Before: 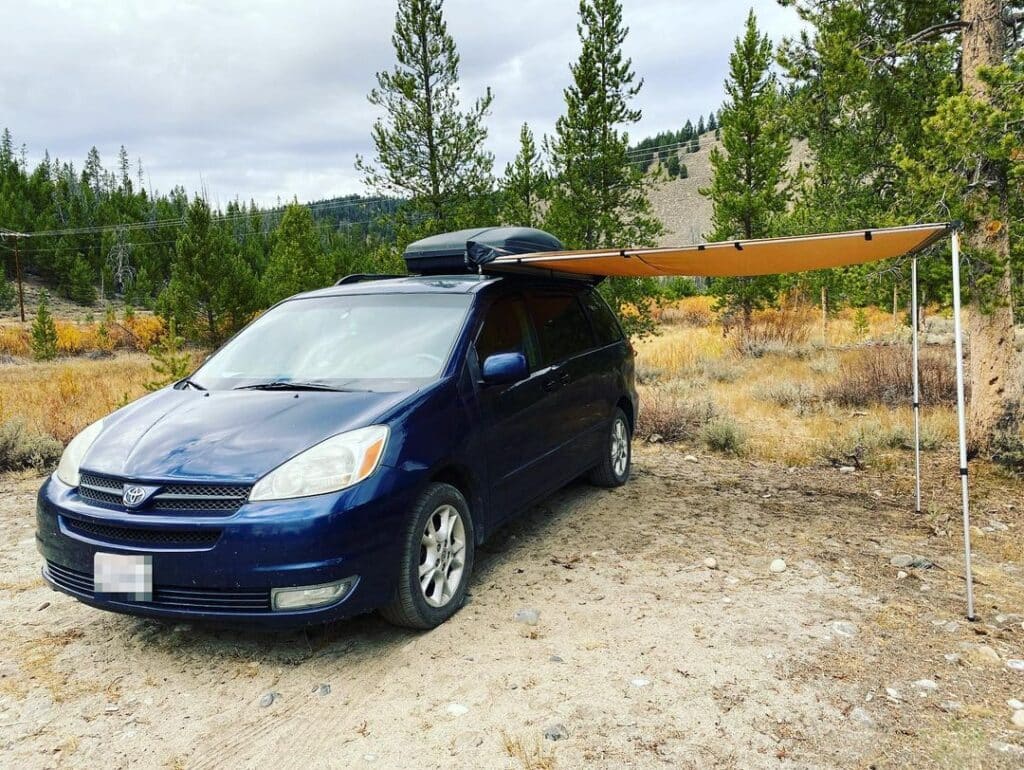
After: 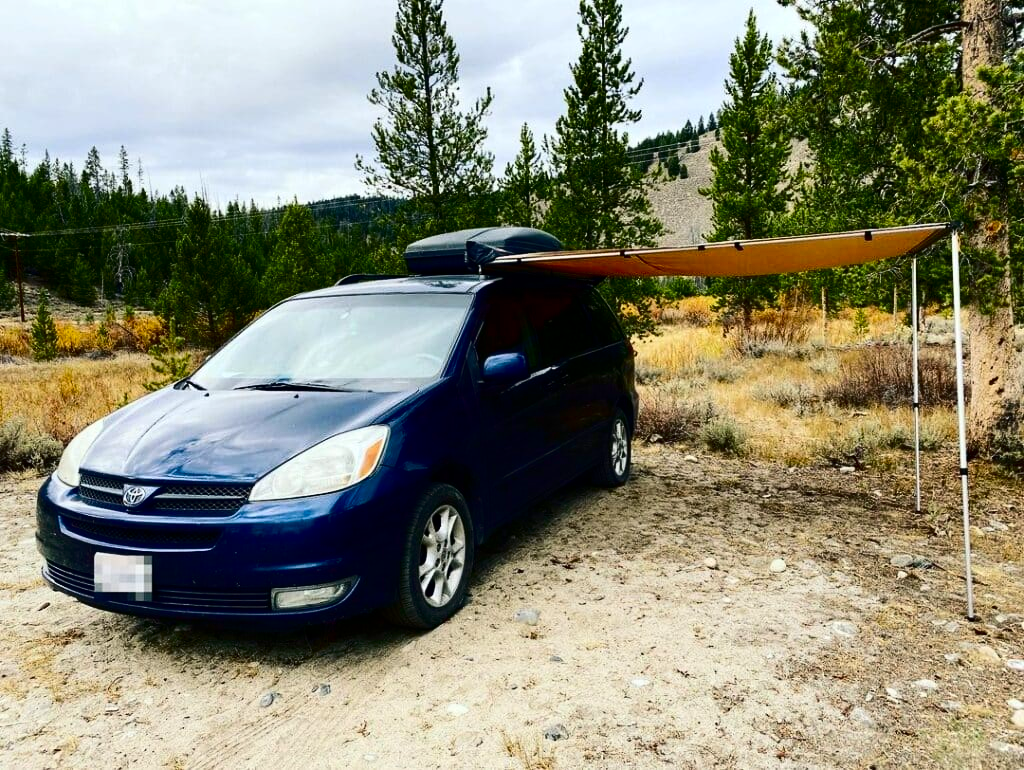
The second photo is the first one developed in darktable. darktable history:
contrast brightness saturation: contrast 0.245, brightness -0.224, saturation 0.146
